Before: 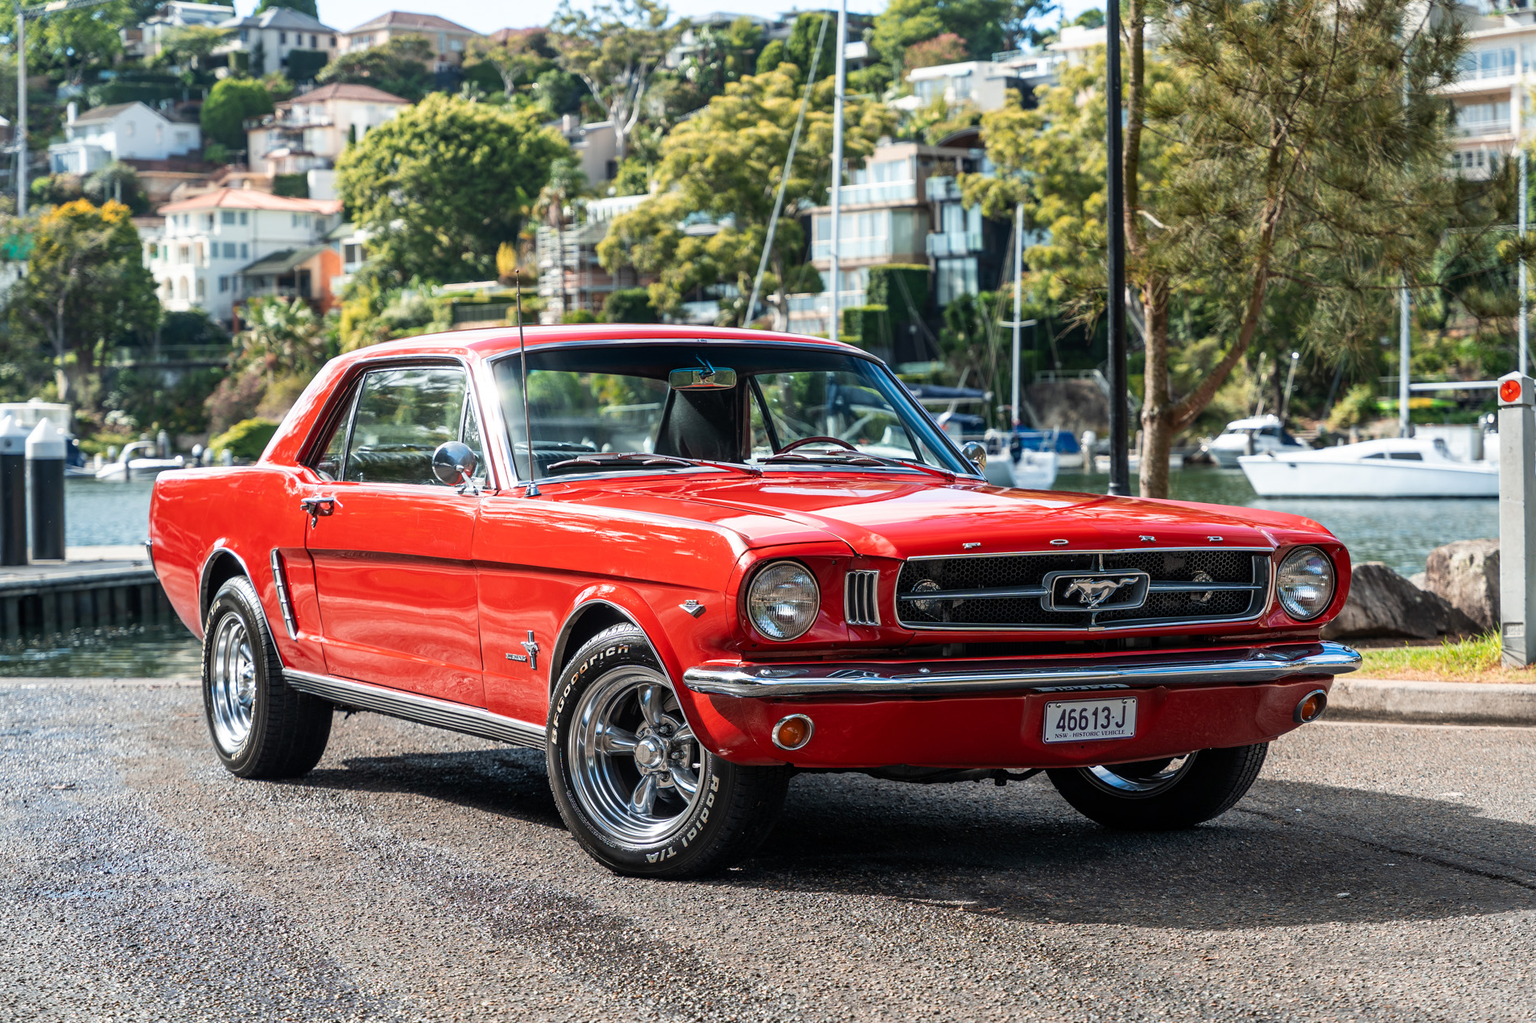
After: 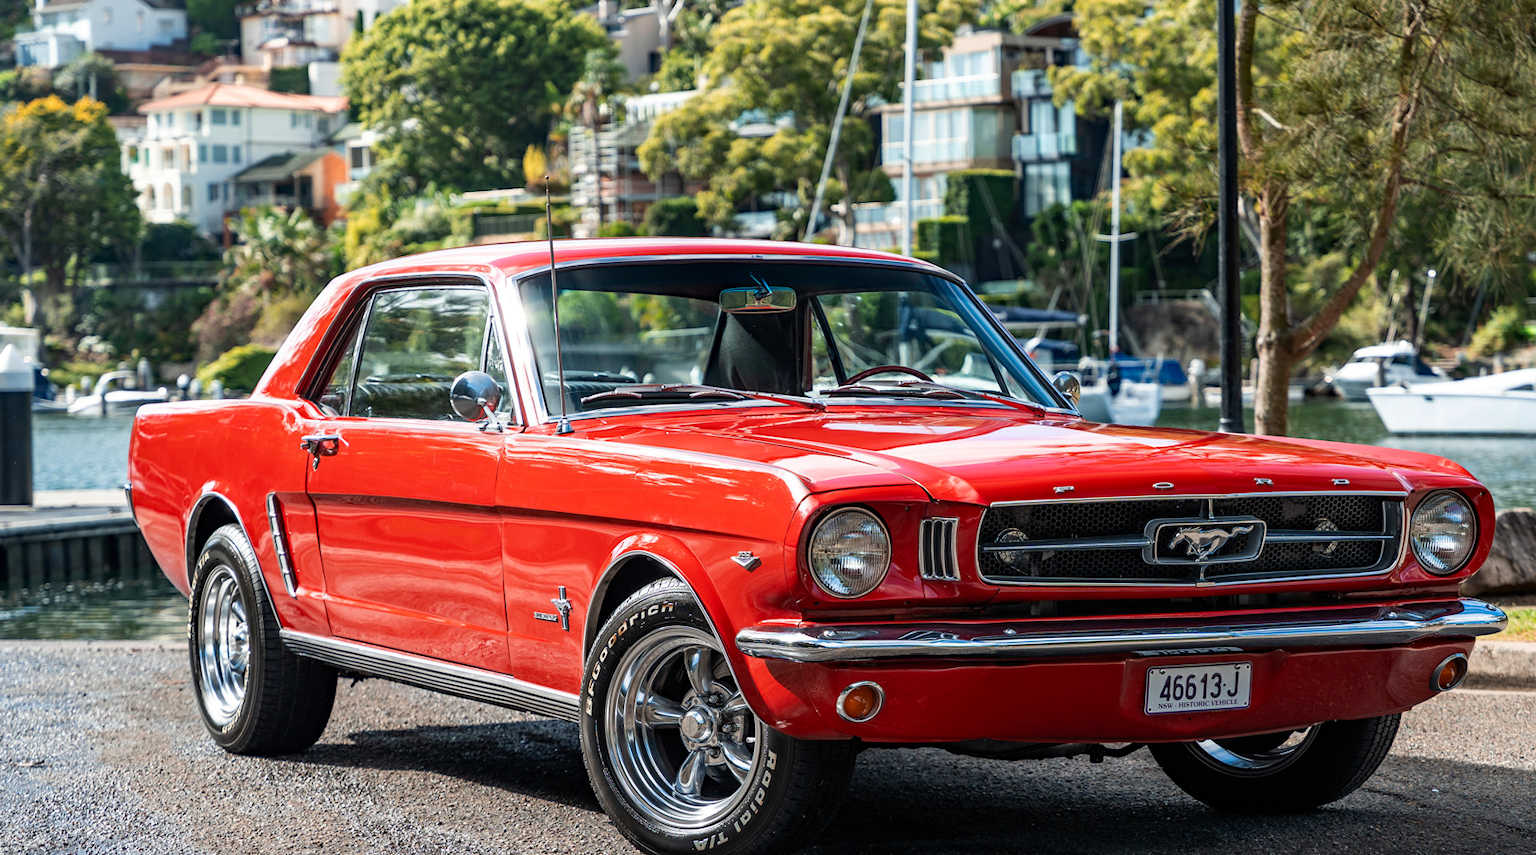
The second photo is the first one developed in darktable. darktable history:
haze removal: compatibility mode true, adaptive false
crop and rotate: left 2.425%, top 11.305%, right 9.6%, bottom 15.08%
